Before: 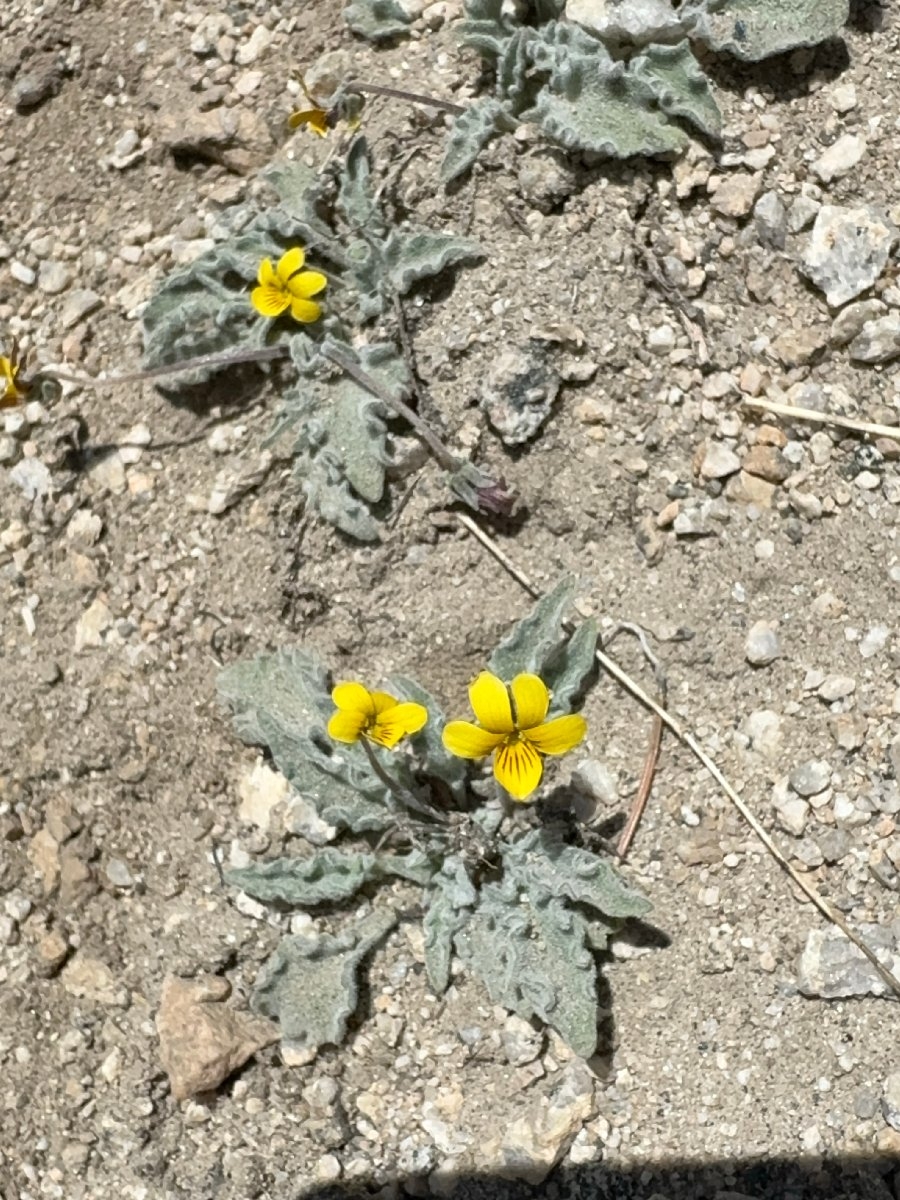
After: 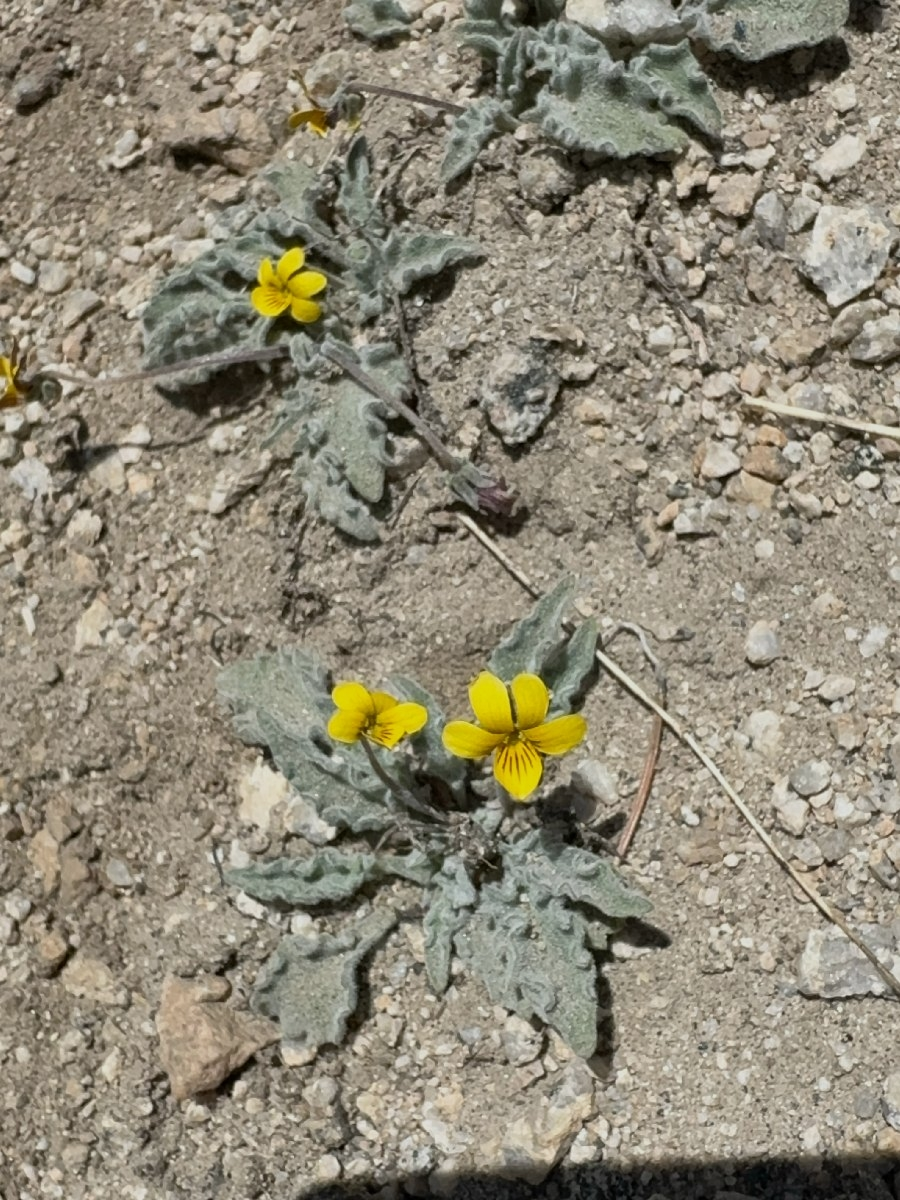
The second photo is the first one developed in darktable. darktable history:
exposure: exposure -0.428 EV, compensate highlight preservation false
